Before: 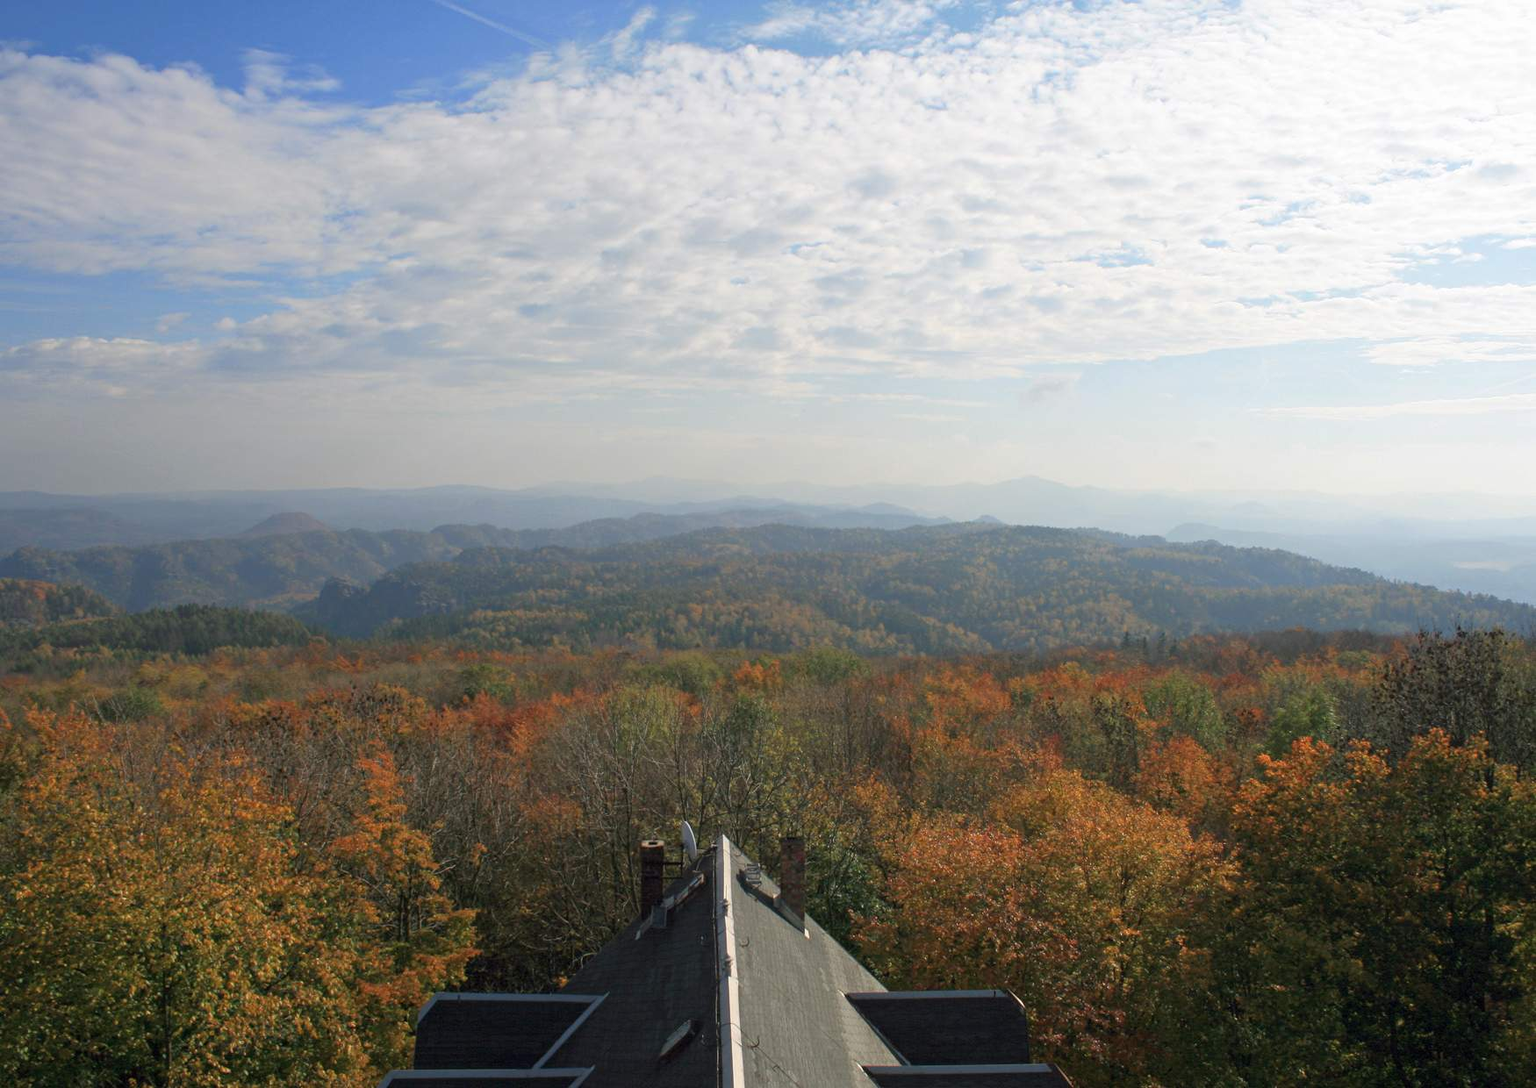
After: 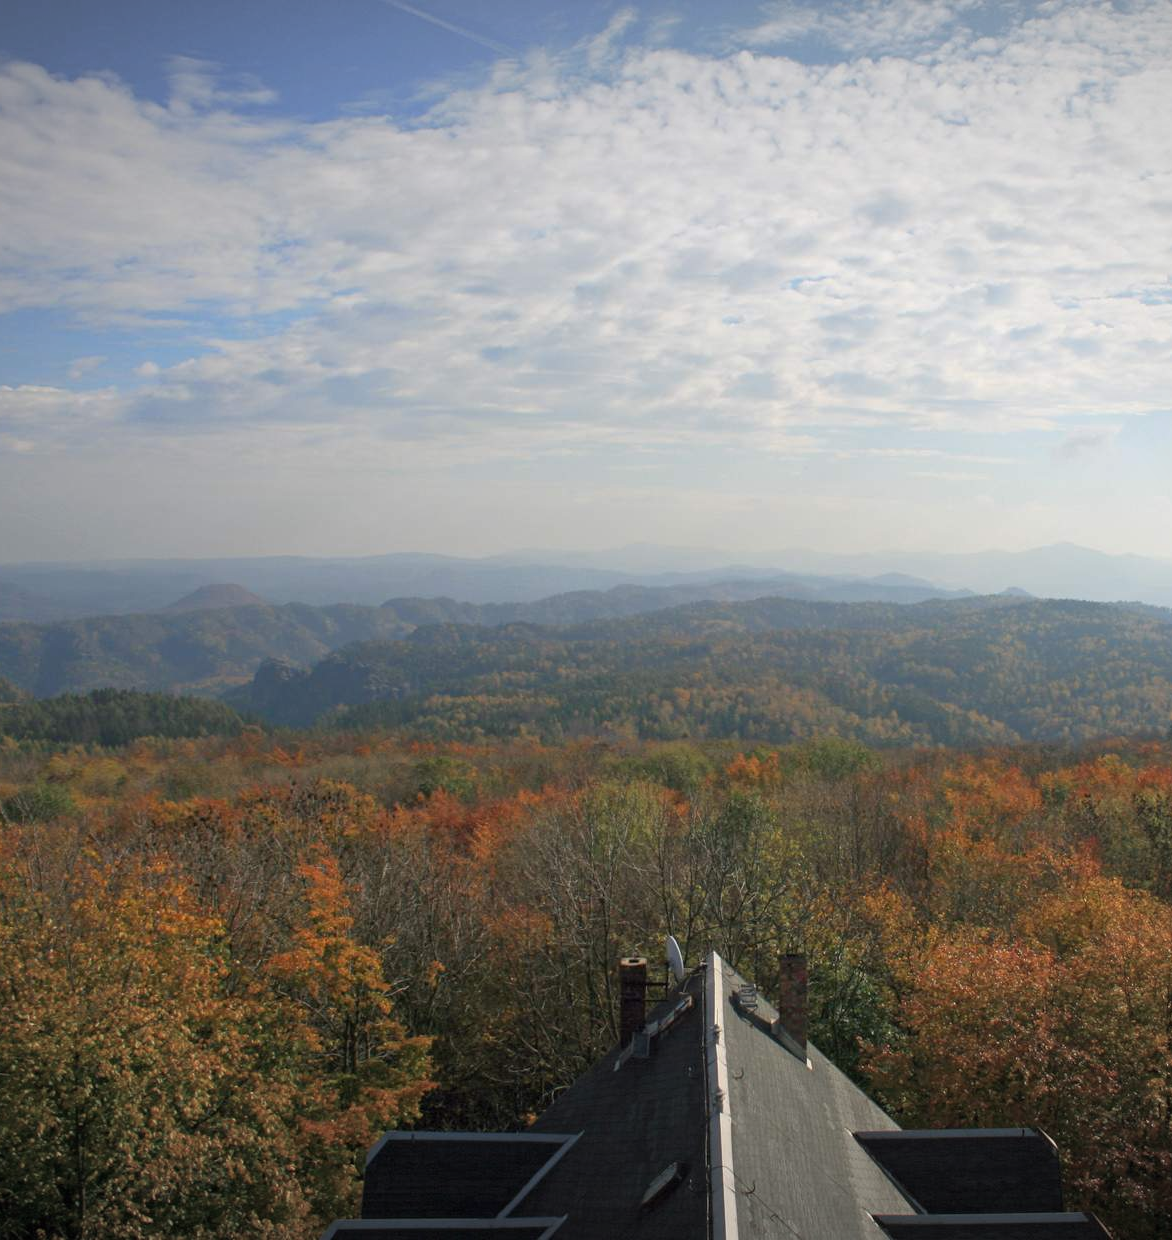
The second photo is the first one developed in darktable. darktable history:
crop and rotate: left 6.297%, right 26.719%
vignetting: fall-off start 97.89%, fall-off radius 100.64%, width/height ratio 1.371, unbound false
